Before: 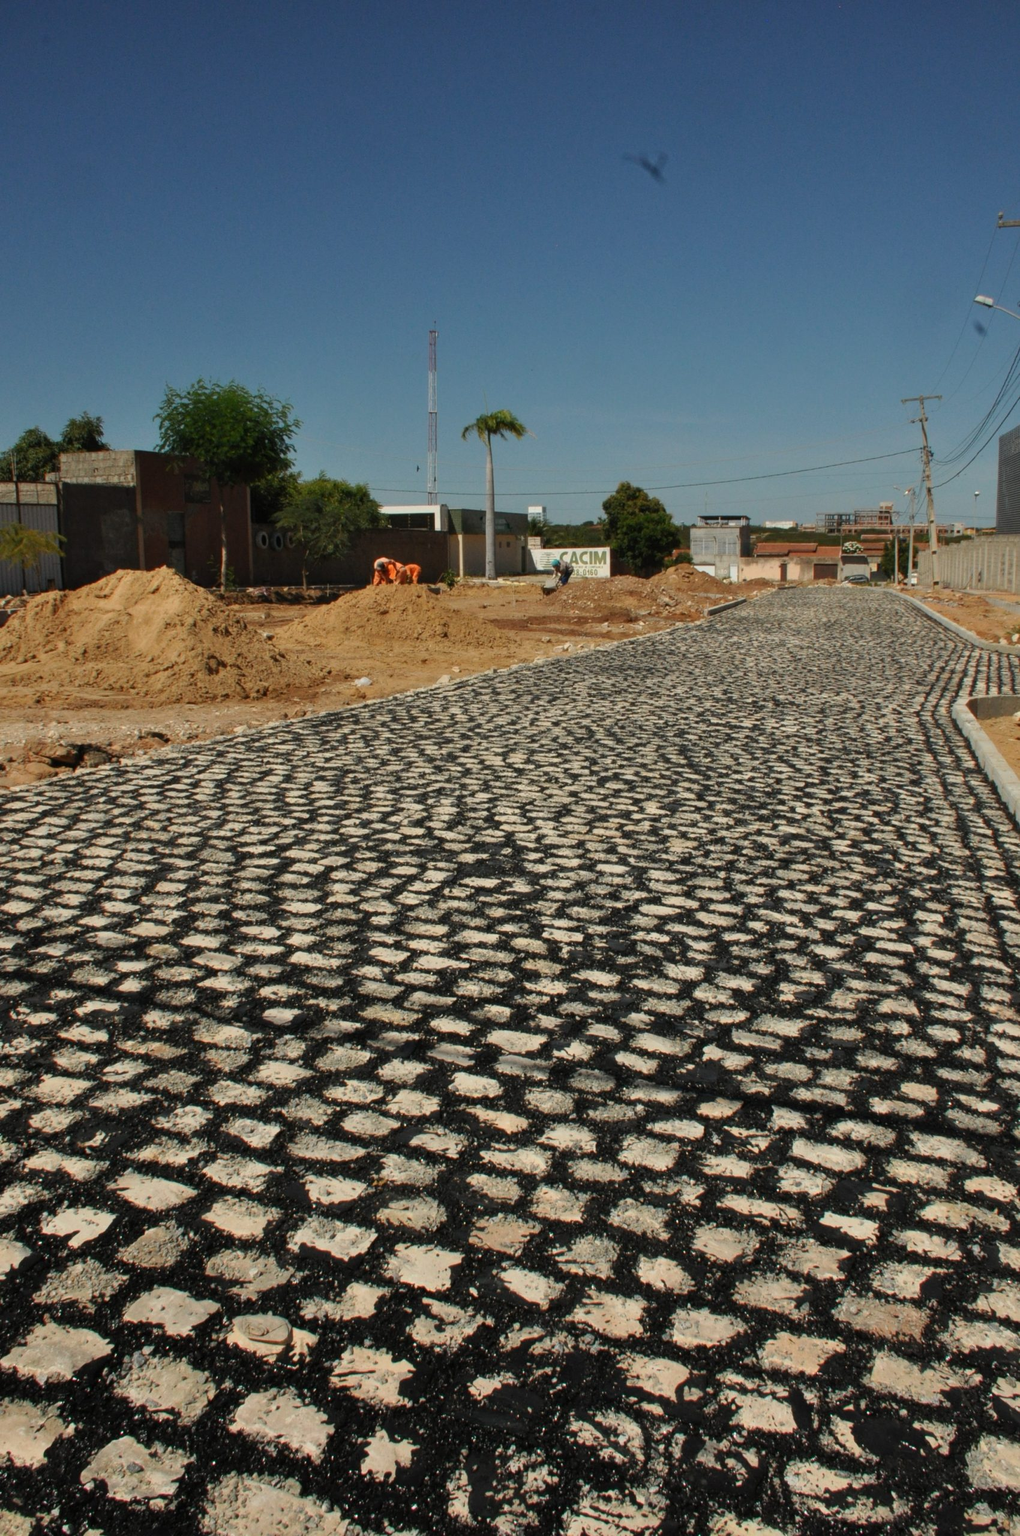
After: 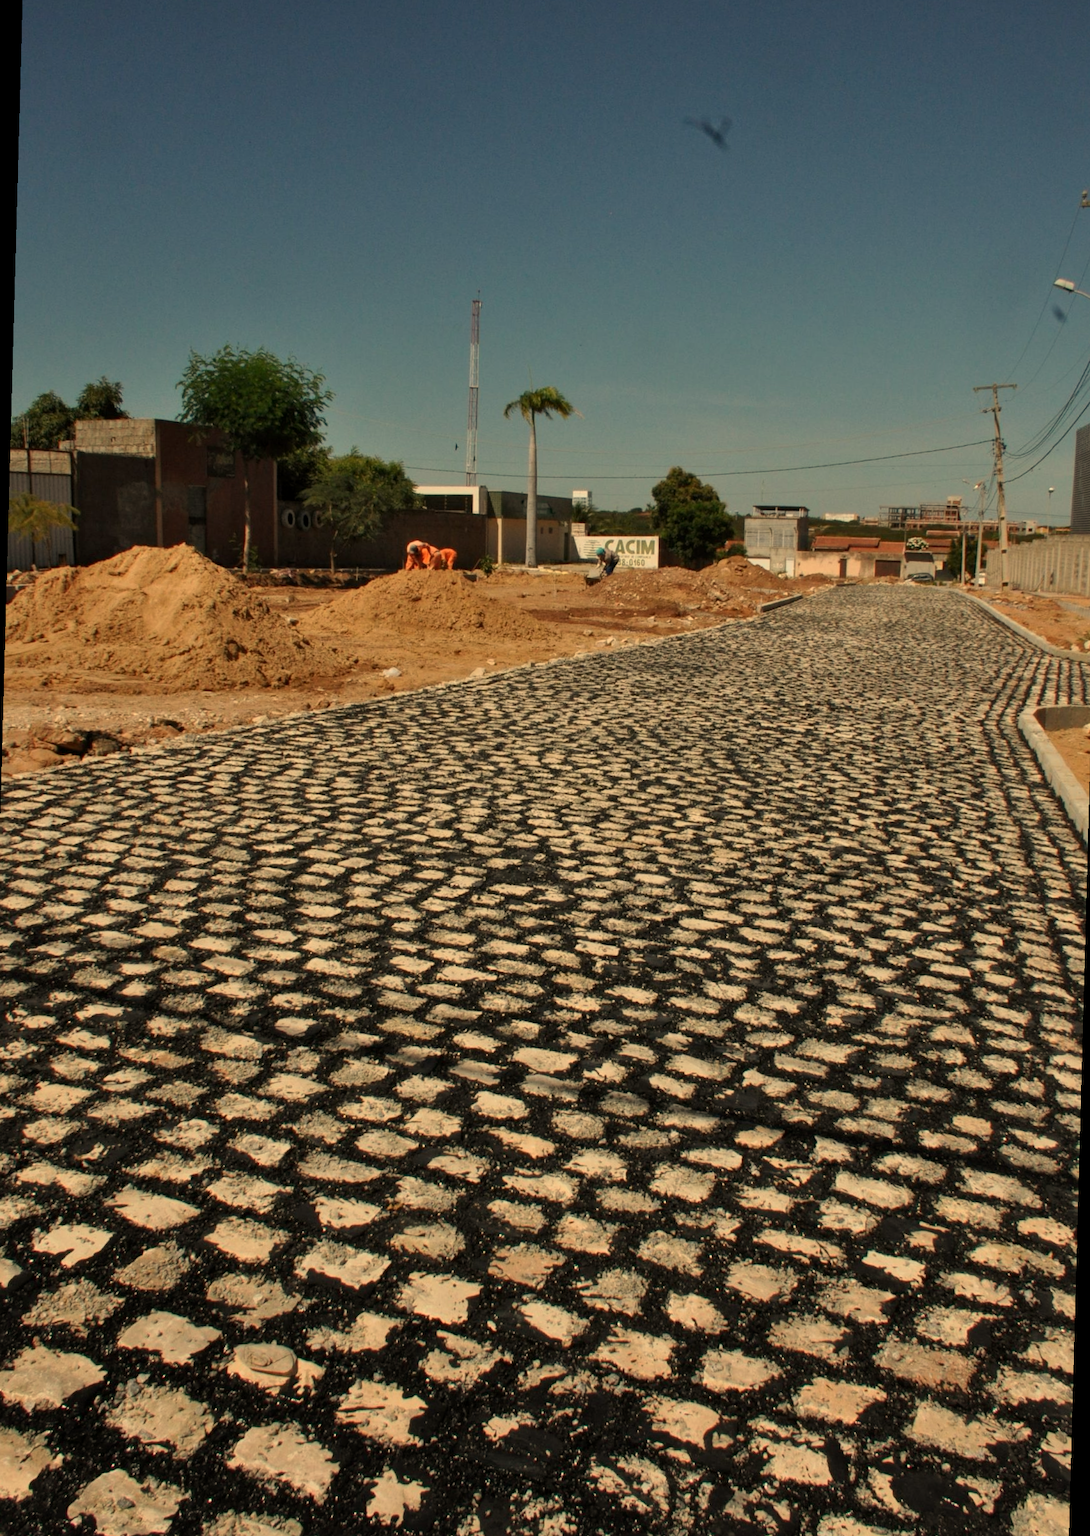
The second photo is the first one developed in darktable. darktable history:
exposure: exposure -0.151 EV, compensate highlight preservation false
white balance: red 1.123, blue 0.83
tone equalizer: on, module defaults
rotate and perspective: rotation 1.57°, crop left 0.018, crop right 0.982, crop top 0.039, crop bottom 0.961
local contrast: mode bilateral grid, contrast 20, coarseness 50, detail 120%, midtone range 0.2
